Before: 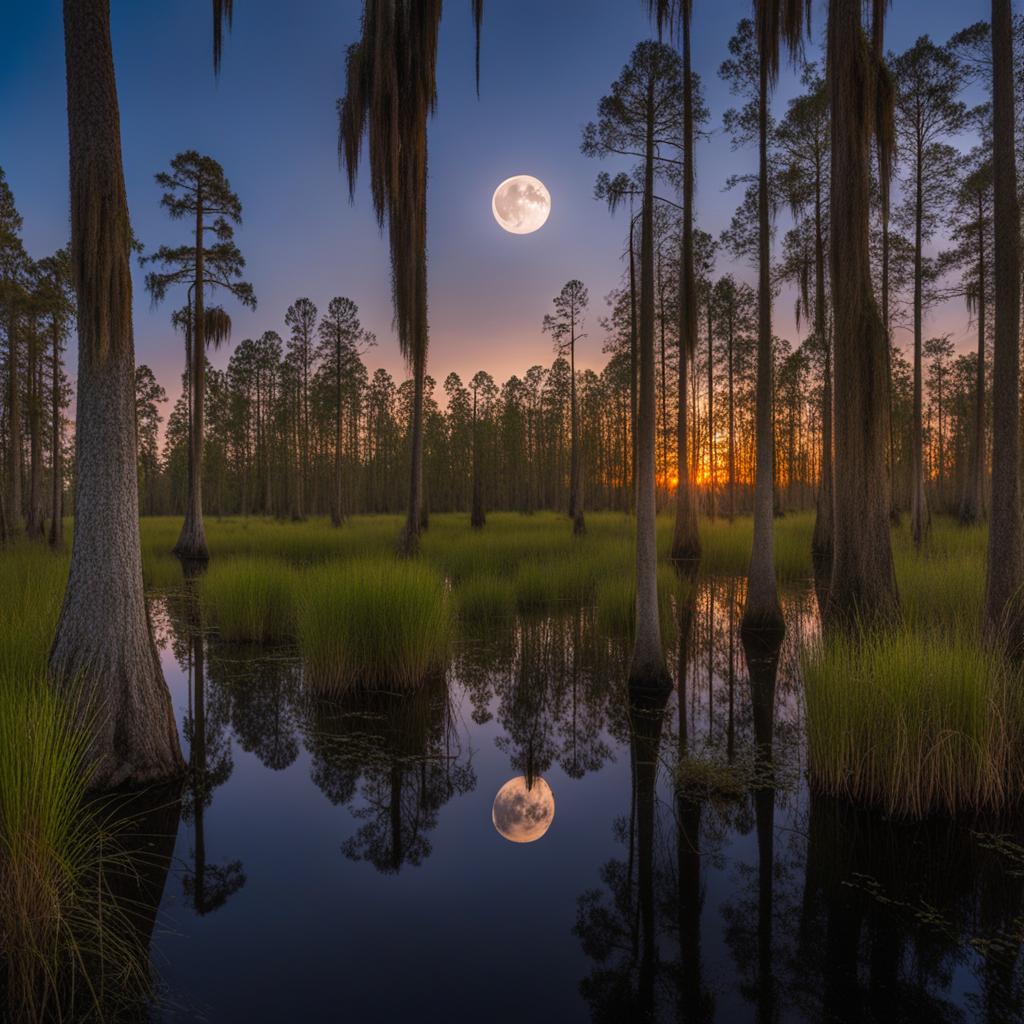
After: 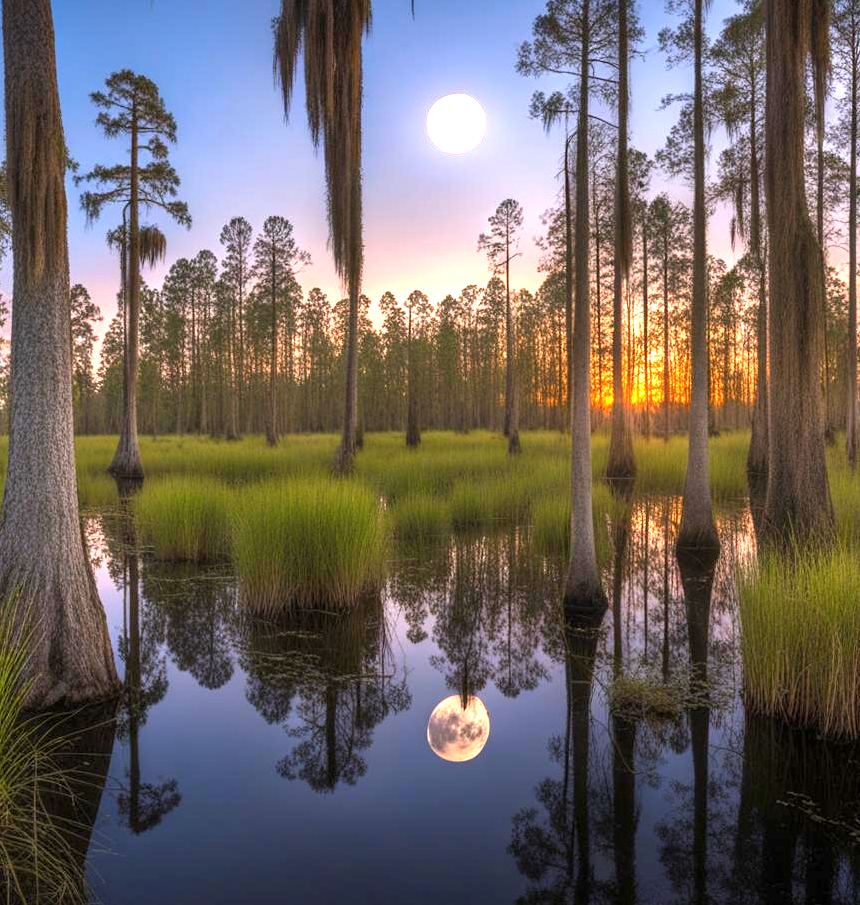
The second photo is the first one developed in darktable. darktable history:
exposure: black level correction 0.001, exposure 1.733 EV, compensate exposure bias true, compensate highlight preservation false
crop: left 6.405%, top 7.977%, right 9.546%, bottom 3.623%
